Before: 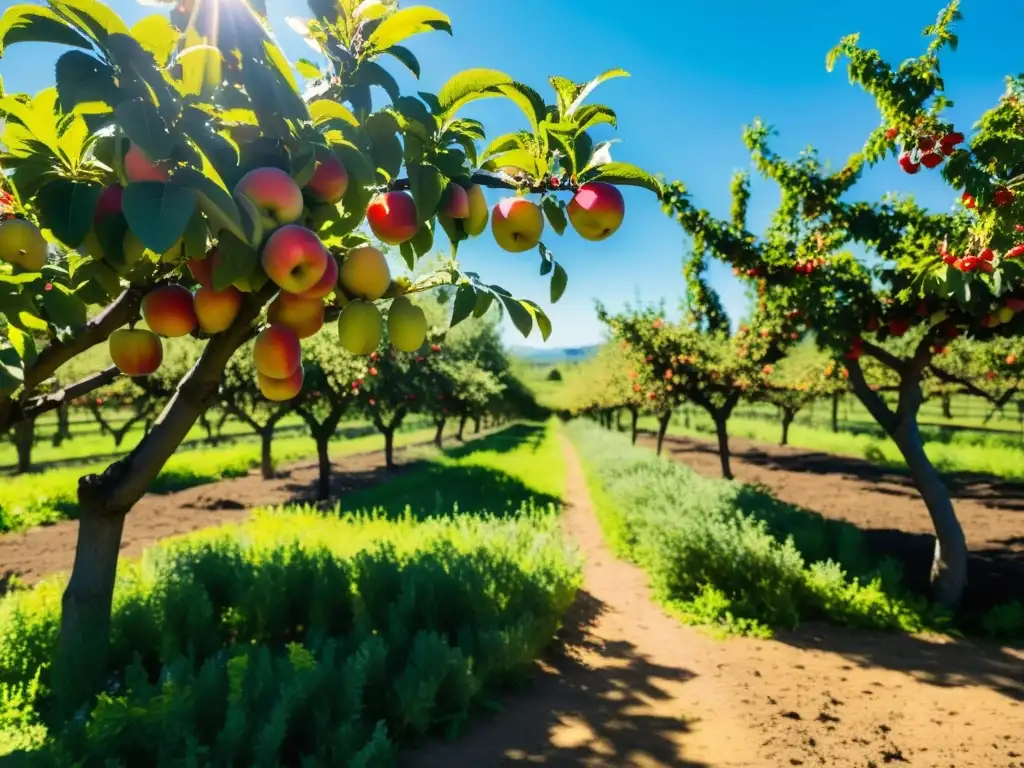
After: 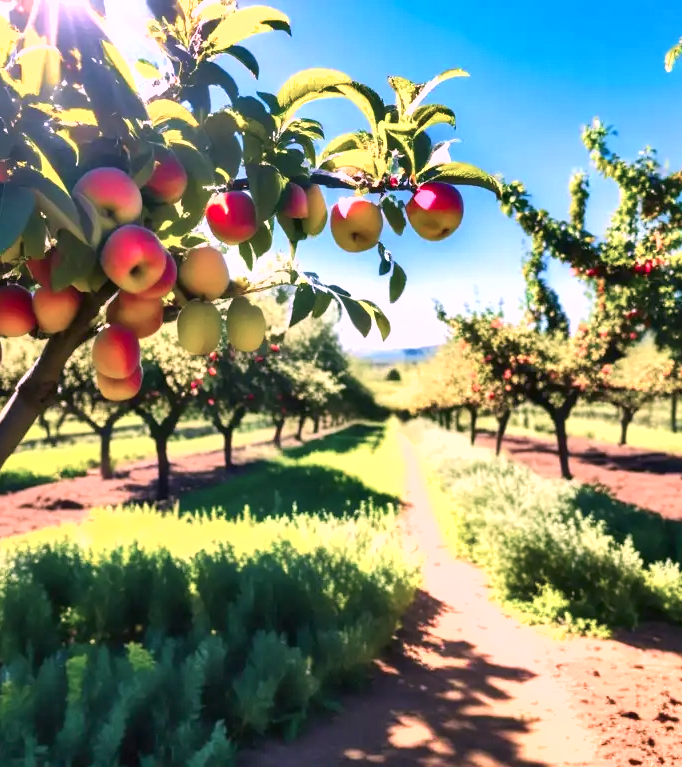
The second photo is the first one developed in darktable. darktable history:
crop and rotate: left 15.754%, right 17.579%
exposure: exposure 0.6 EV, compensate highlight preservation false
shadows and highlights: low approximation 0.01, soften with gaussian
color calibration: output R [1.107, -0.012, -0.003, 0], output B [0, 0, 1.308, 0], illuminant custom, x 0.389, y 0.387, temperature 3838.64 K
tone equalizer: on, module defaults
rotate and perspective: automatic cropping off
white balance: red 1.08, blue 0.791
